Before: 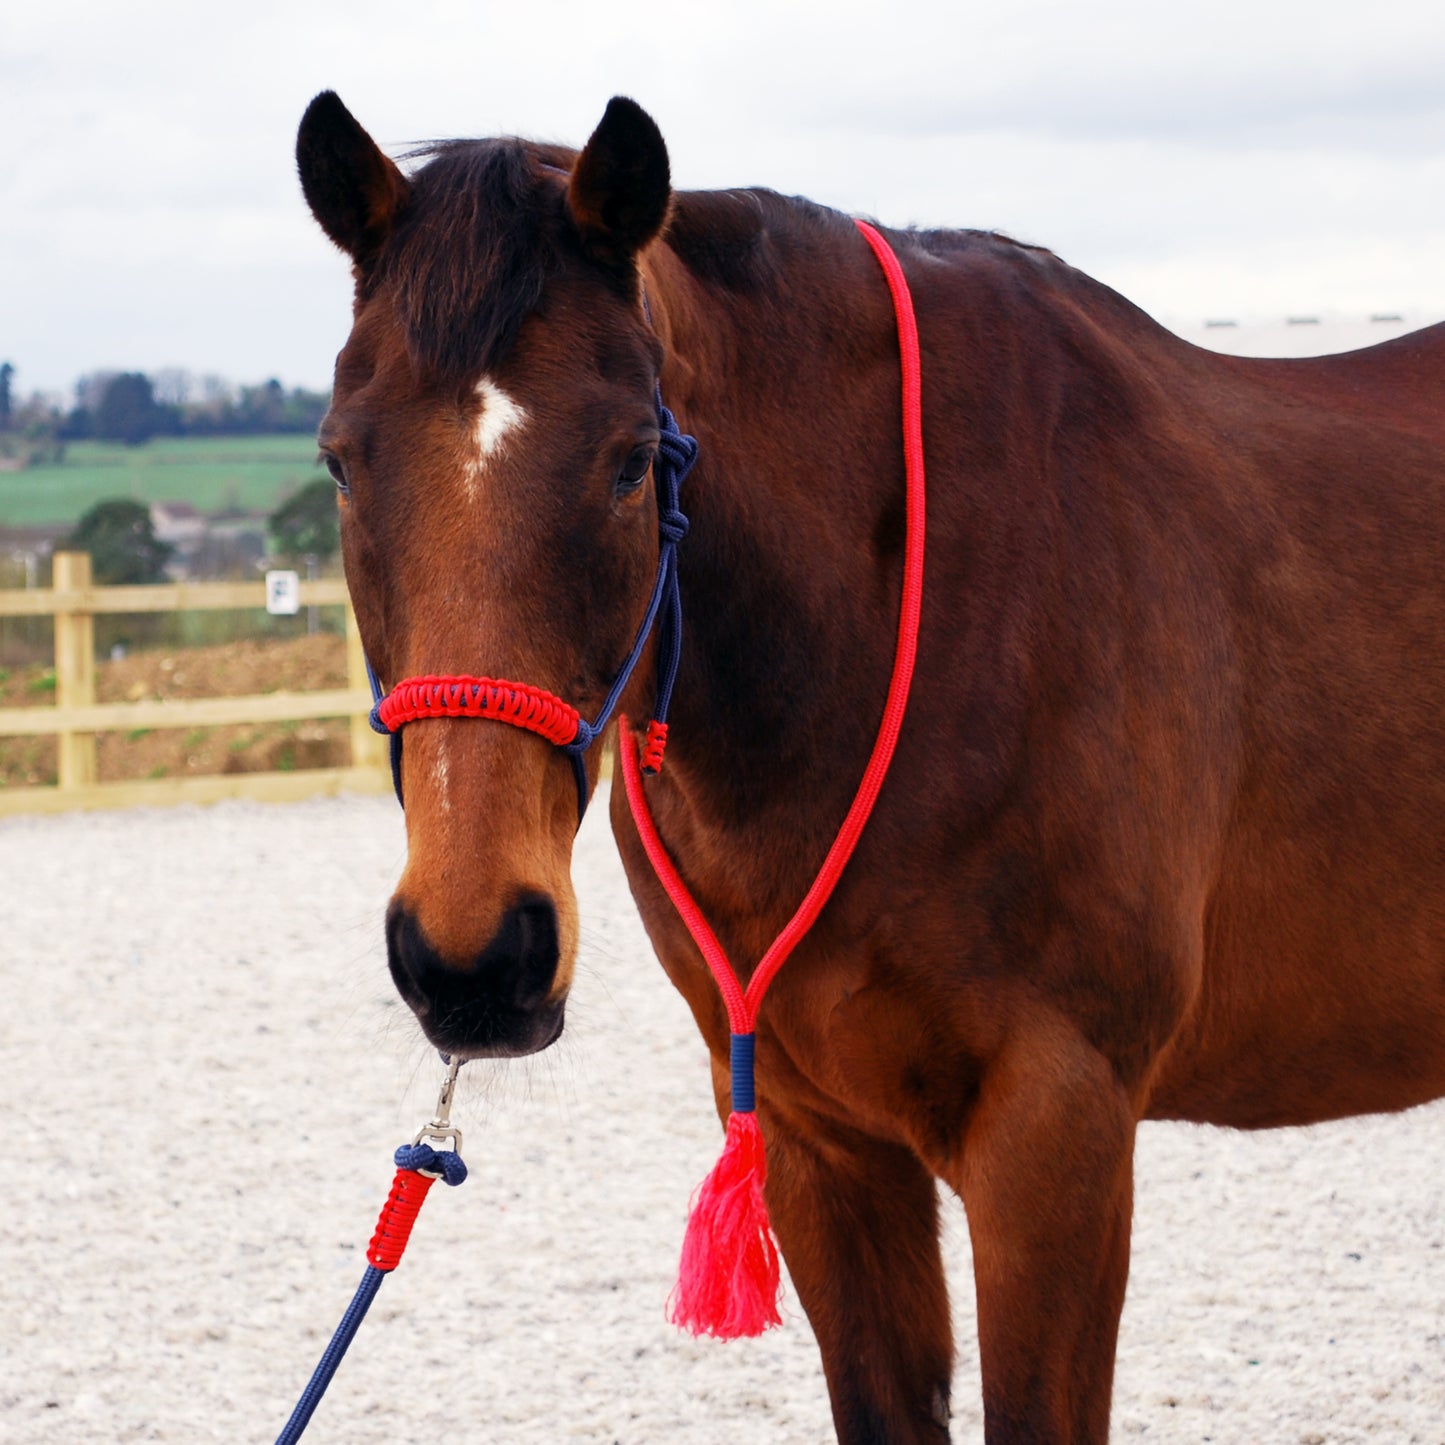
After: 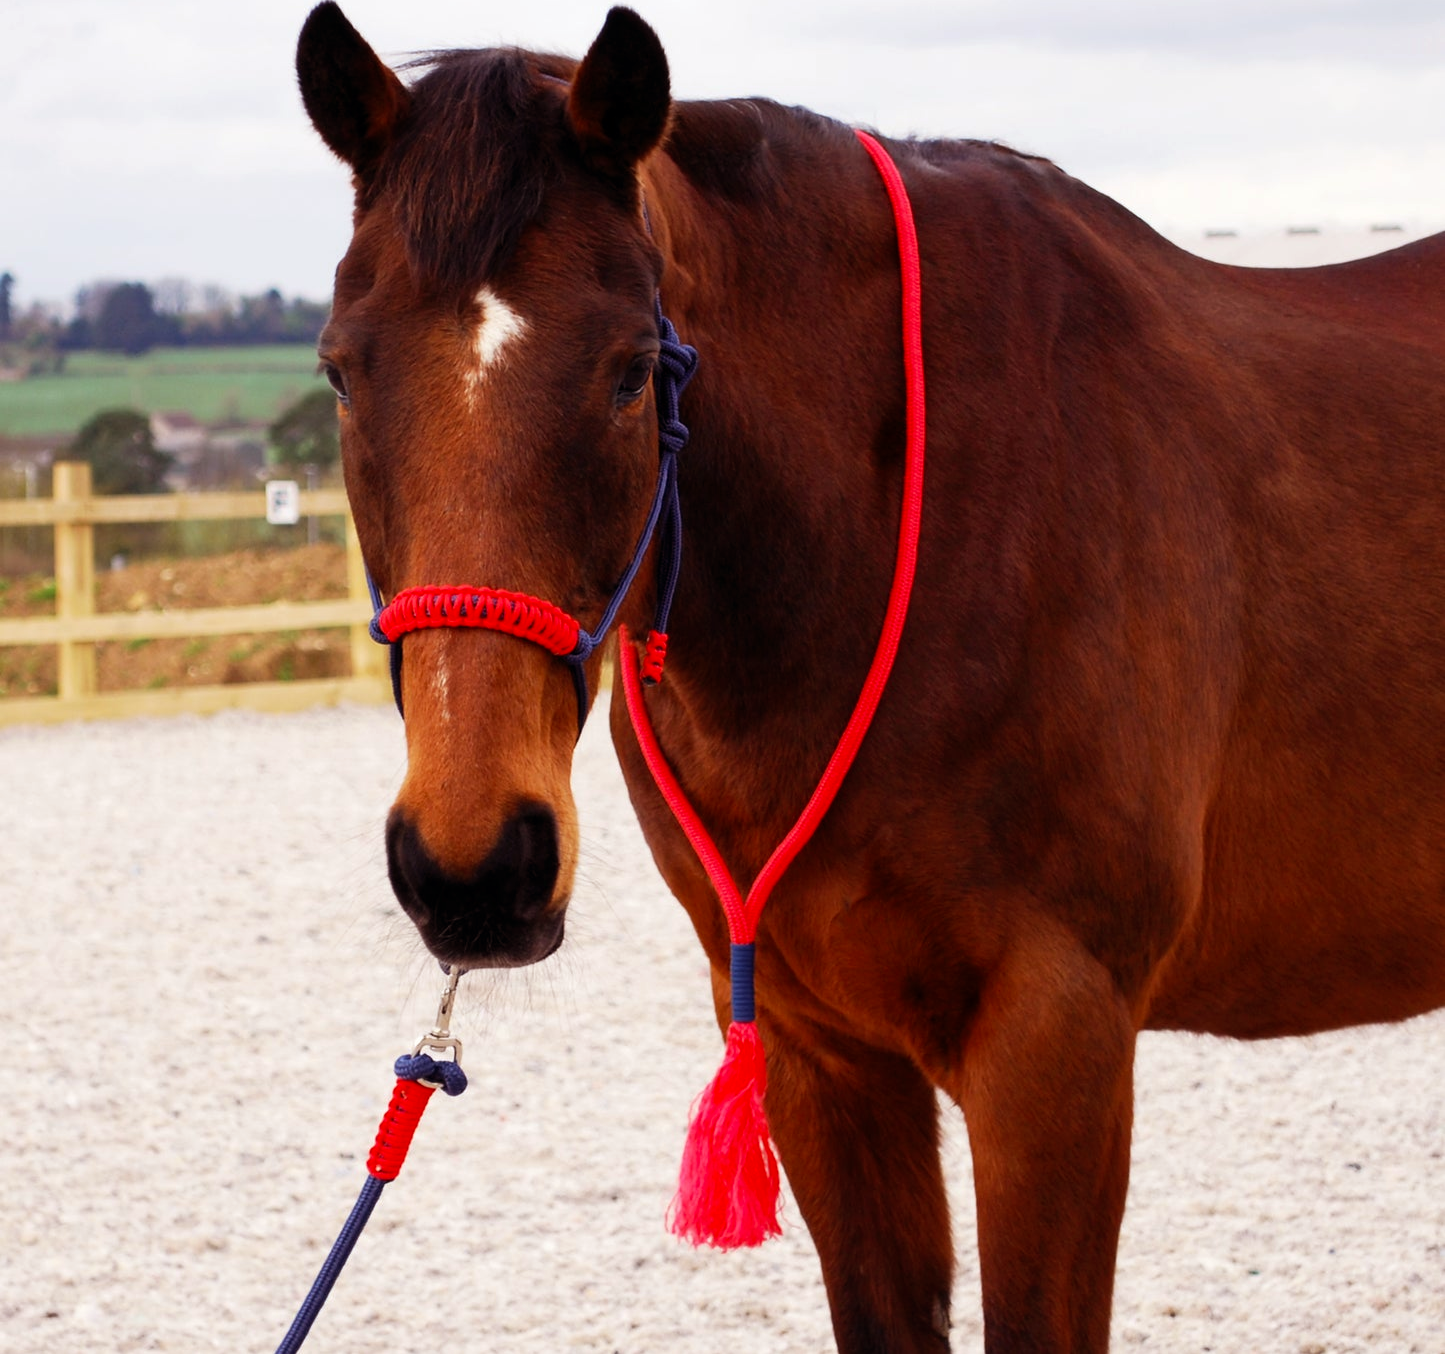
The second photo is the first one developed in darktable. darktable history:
crop and rotate: top 6.25%
rgb levels: mode RGB, independent channels, levels [[0, 0.5, 1], [0, 0.521, 1], [0, 0.536, 1]]
